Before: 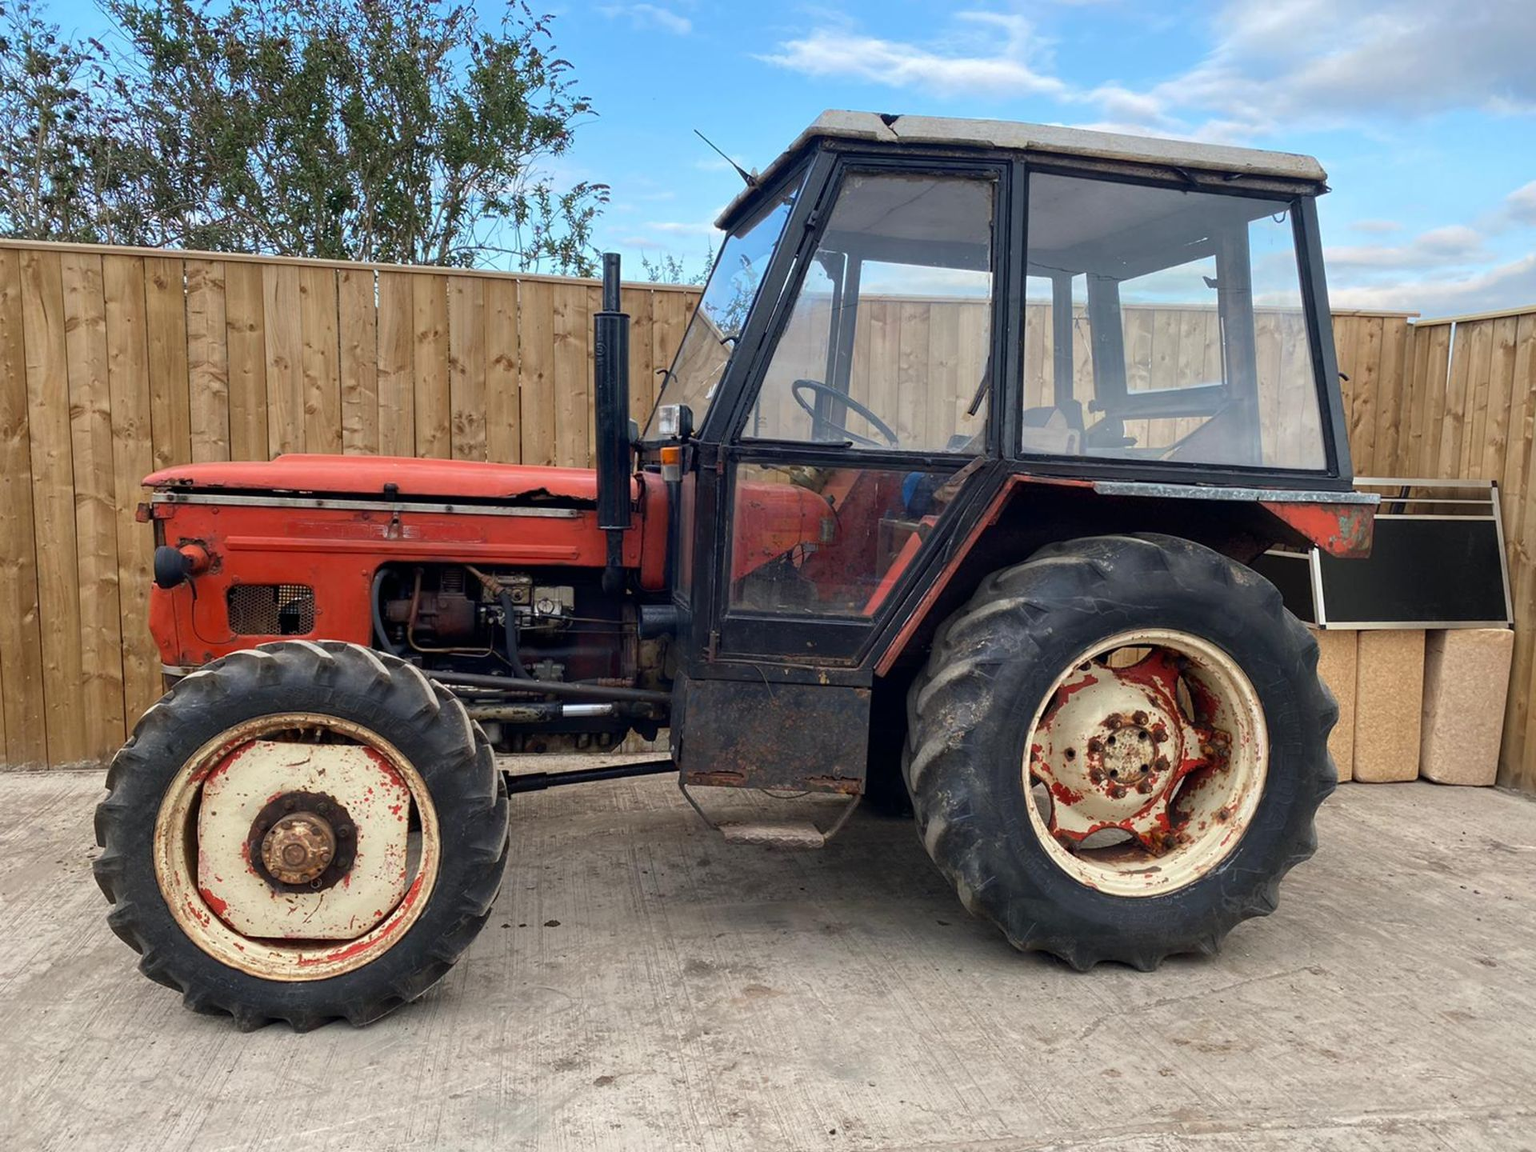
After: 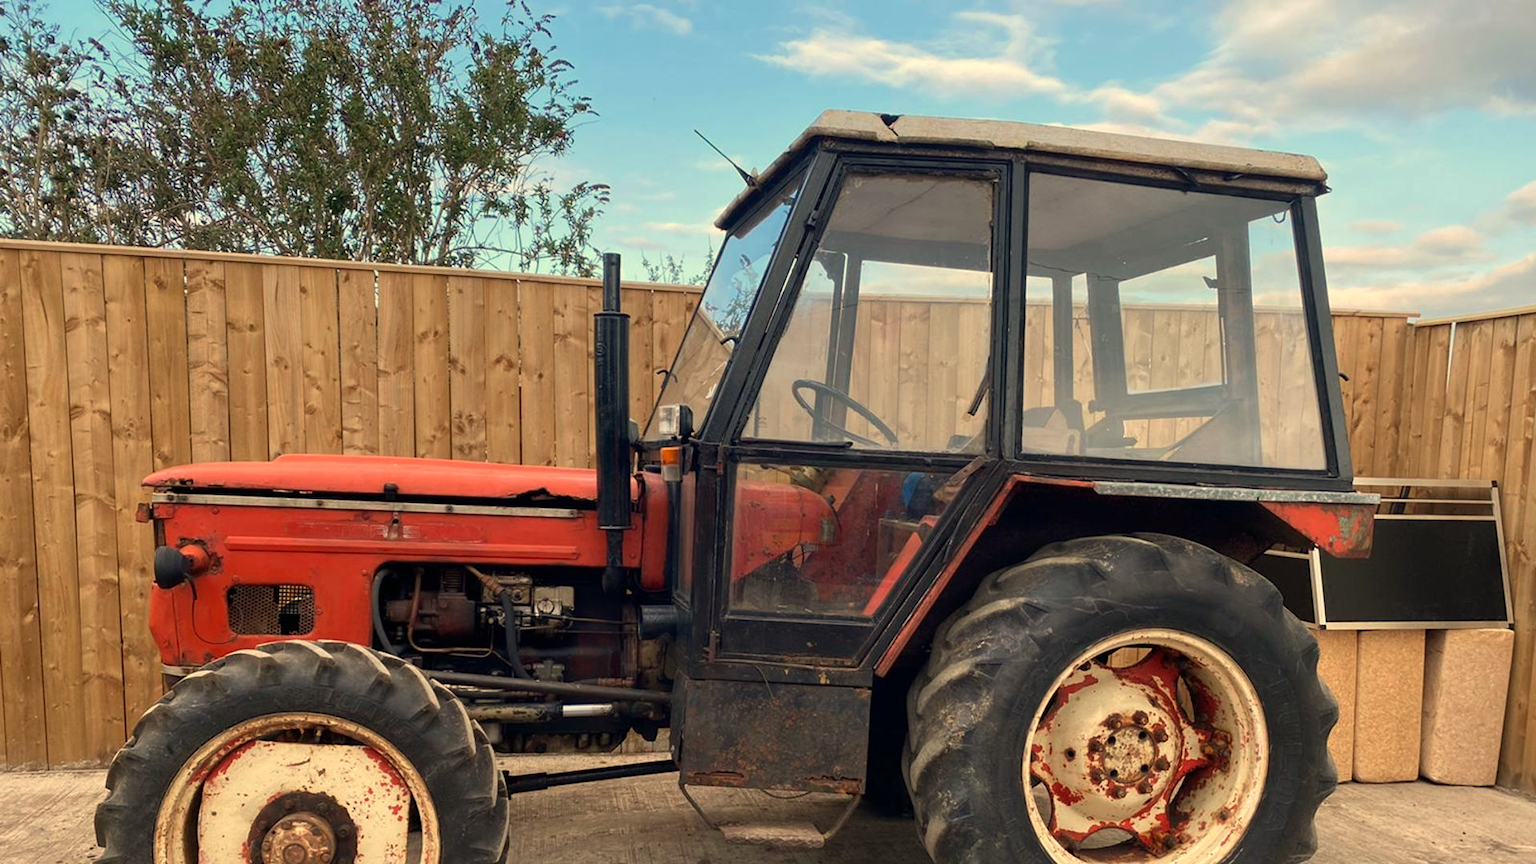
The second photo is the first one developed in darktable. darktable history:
crop: bottom 24.988%
white balance: red 1.123, blue 0.83
